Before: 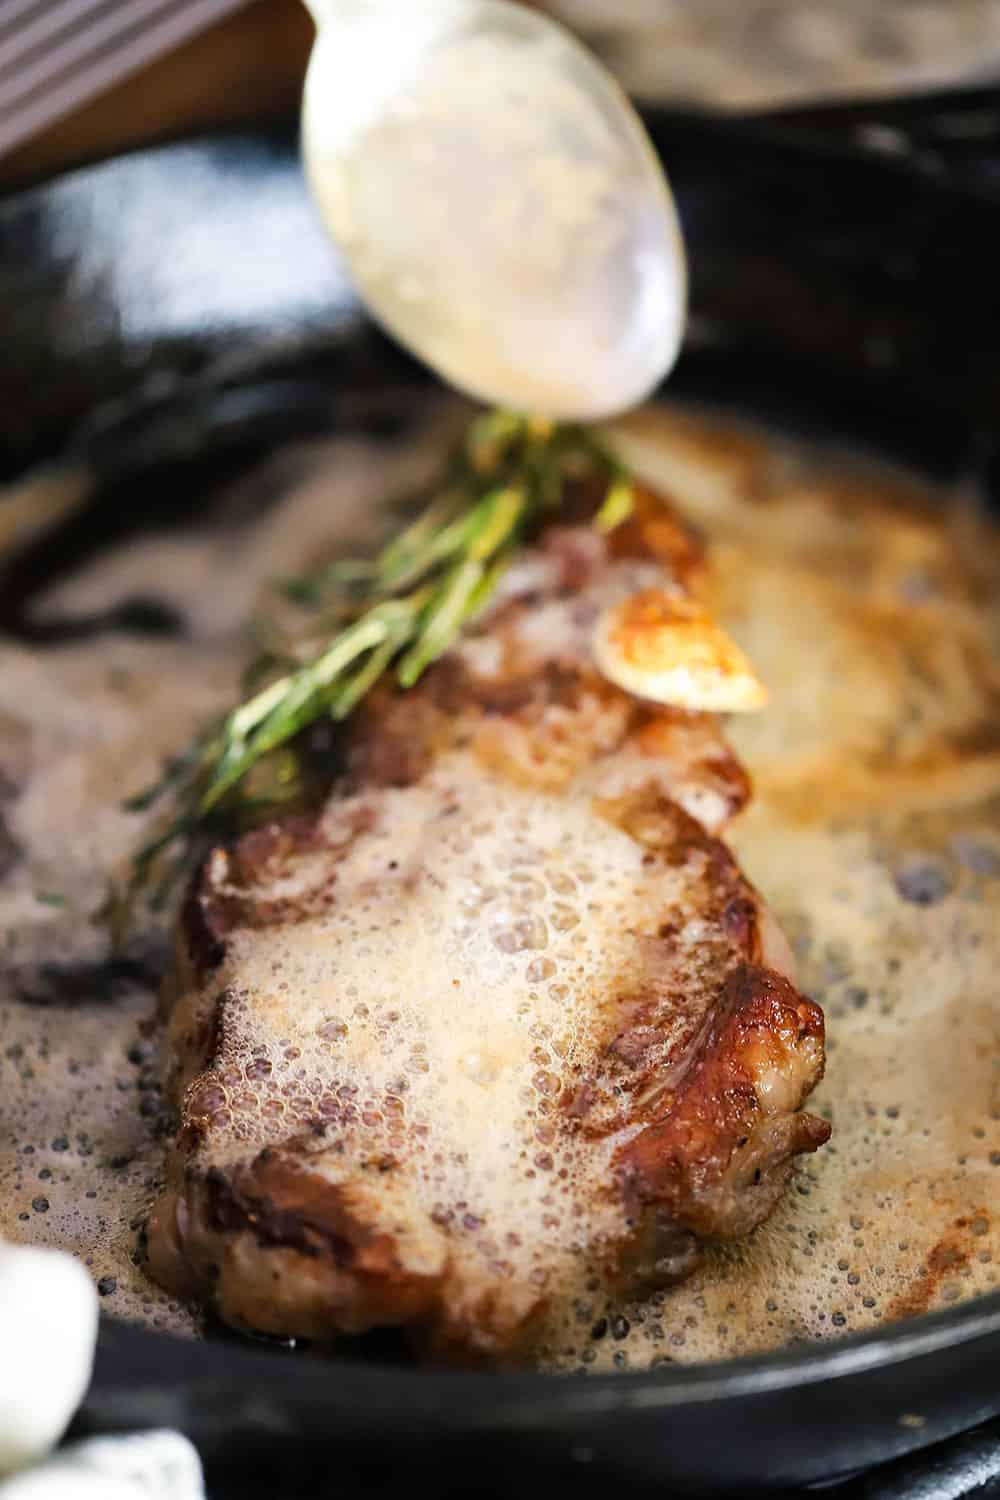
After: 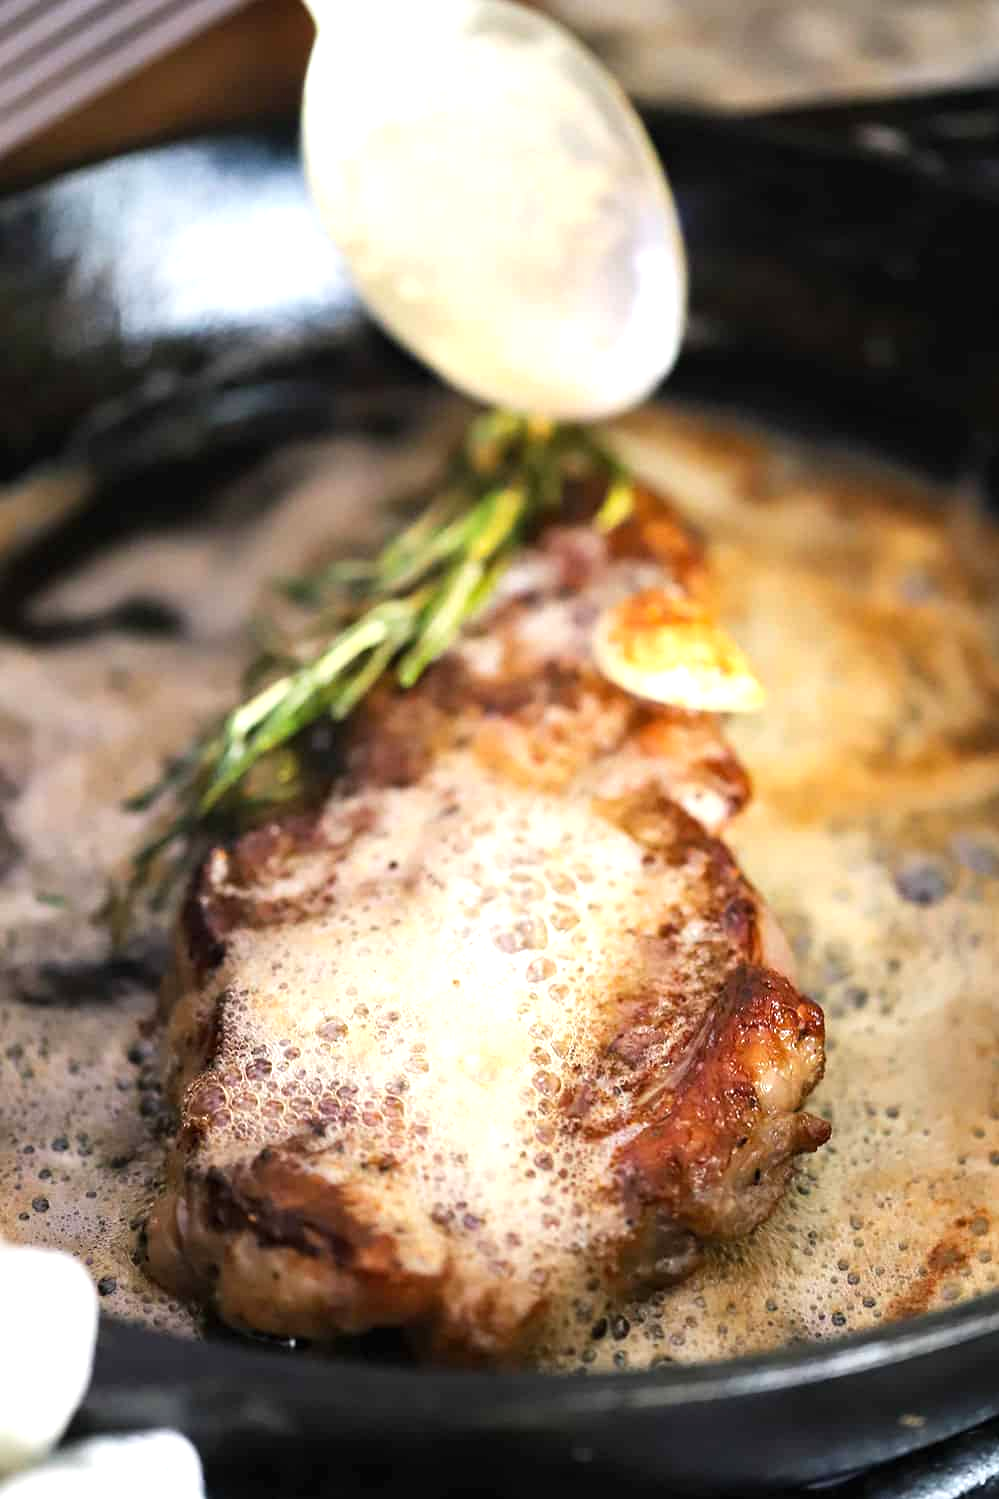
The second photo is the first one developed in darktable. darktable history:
exposure: black level correction 0, exposure 0.498 EV, compensate exposure bias true, compensate highlight preservation false
crop and rotate: left 0.084%, bottom 0.013%
